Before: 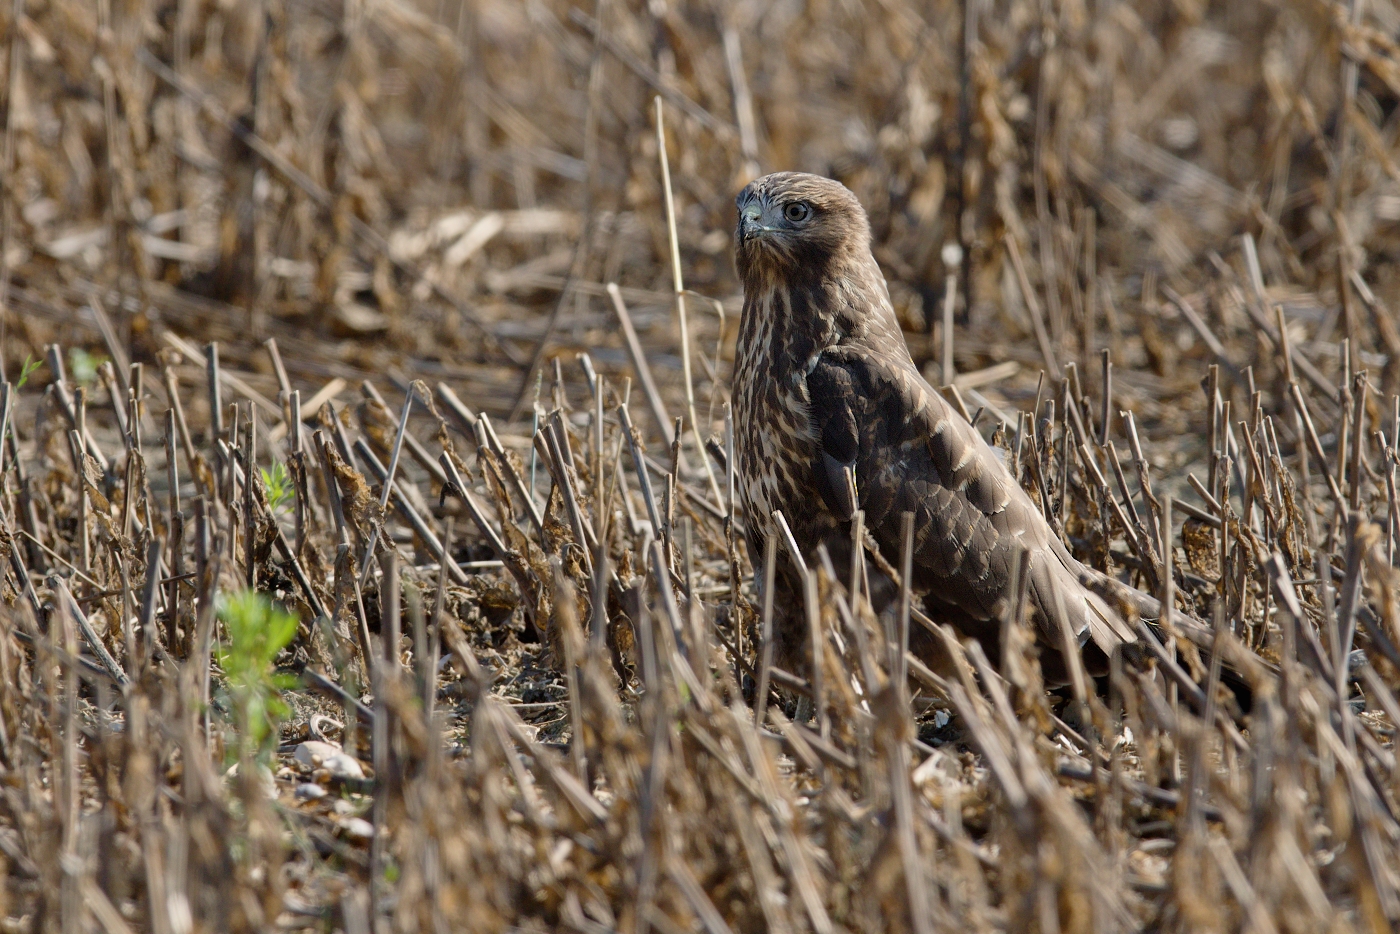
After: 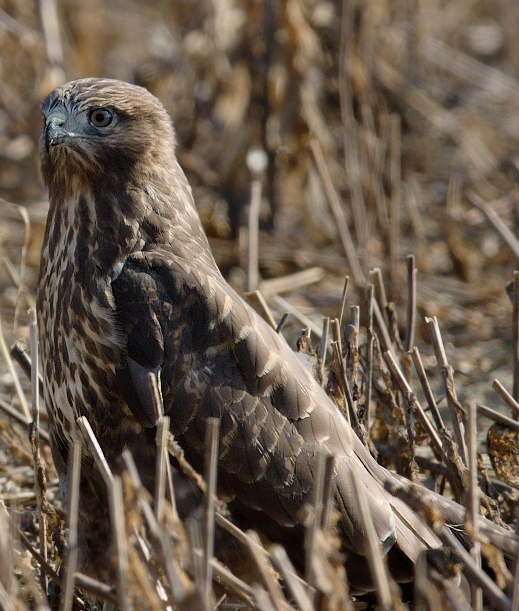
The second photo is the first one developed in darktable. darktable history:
crop and rotate: left 49.676%, top 10.143%, right 13.199%, bottom 24.438%
